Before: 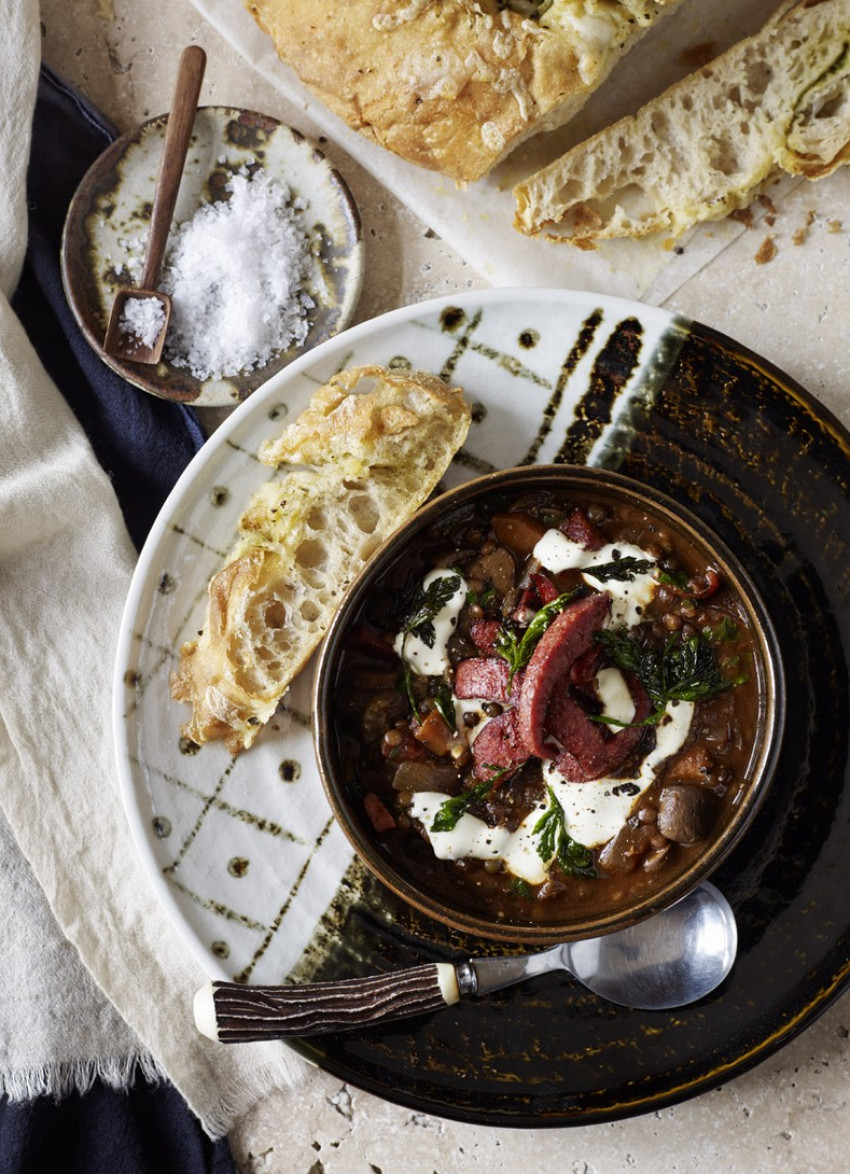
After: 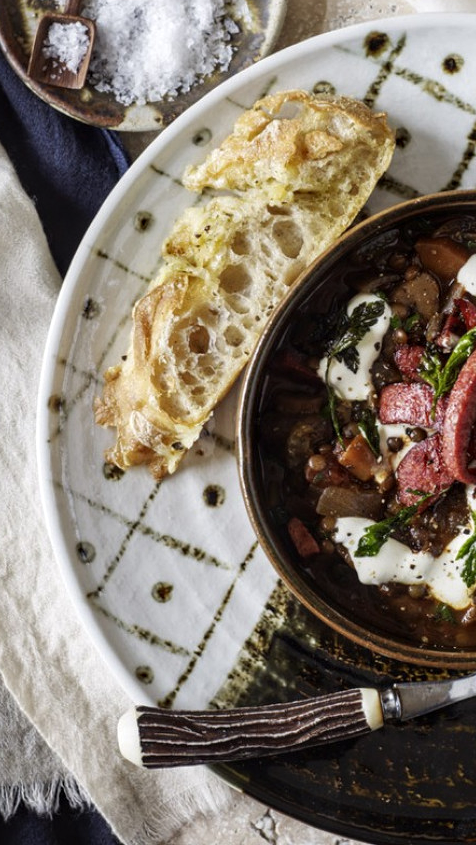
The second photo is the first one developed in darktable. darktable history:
local contrast: on, module defaults
crop: left 9.025%, top 23.486%, right 34.926%, bottom 4.536%
